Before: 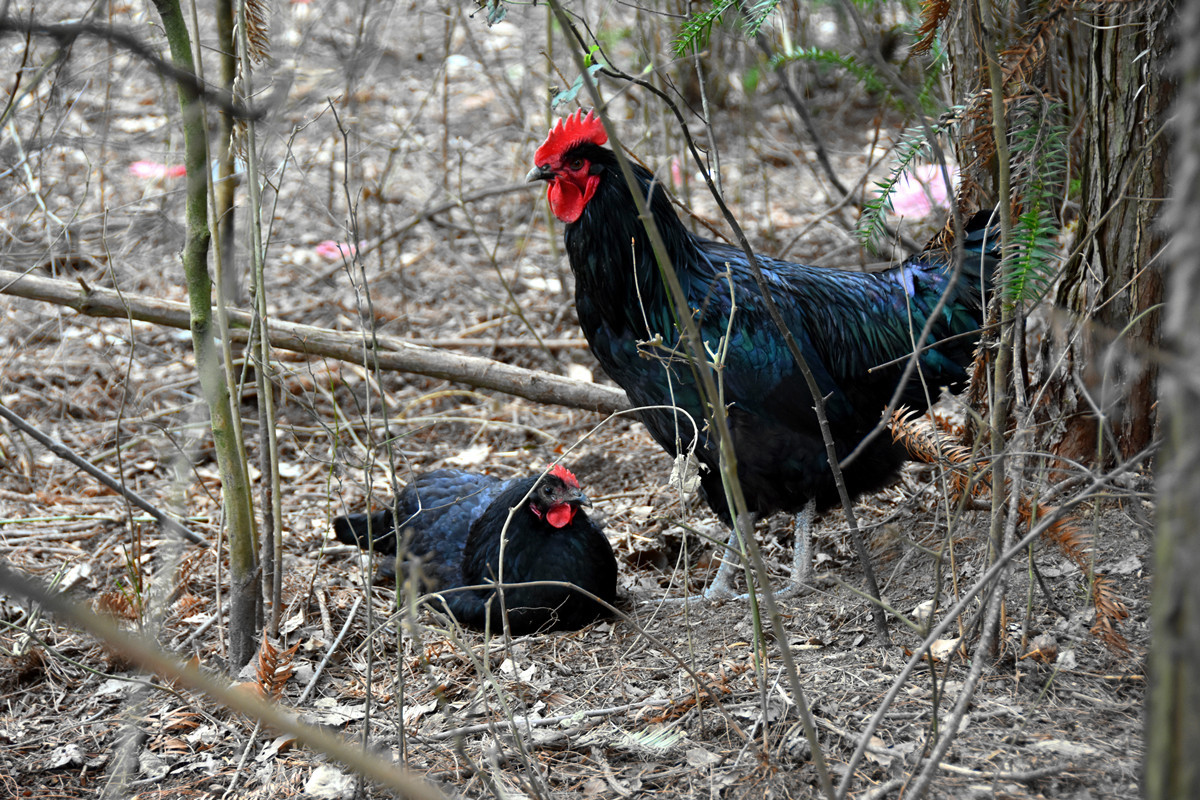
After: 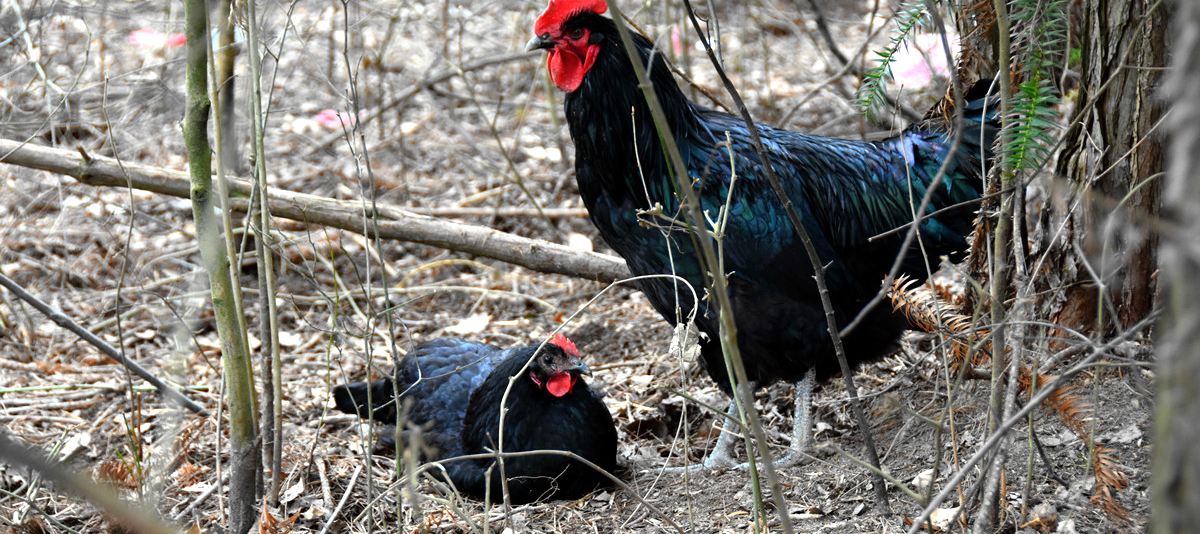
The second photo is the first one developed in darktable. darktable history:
tone equalizer: -8 EV -0.382 EV, -7 EV -0.372 EV, -6 EV -0.297 EV, -5 EV -0.214 EV, -3 EV 0.224 EV, -2 EV 0.33 EV, -1 EV 0.379 EV, +0 EV 0.4 EV
crop: top 16.447%, bottom 16.779%
